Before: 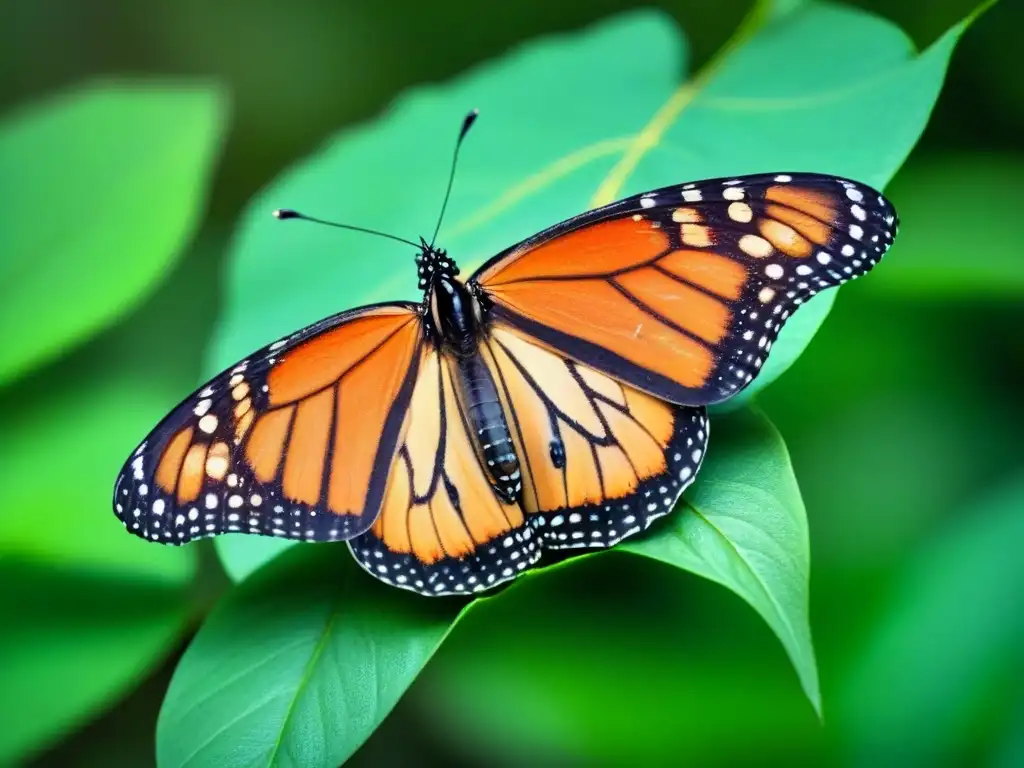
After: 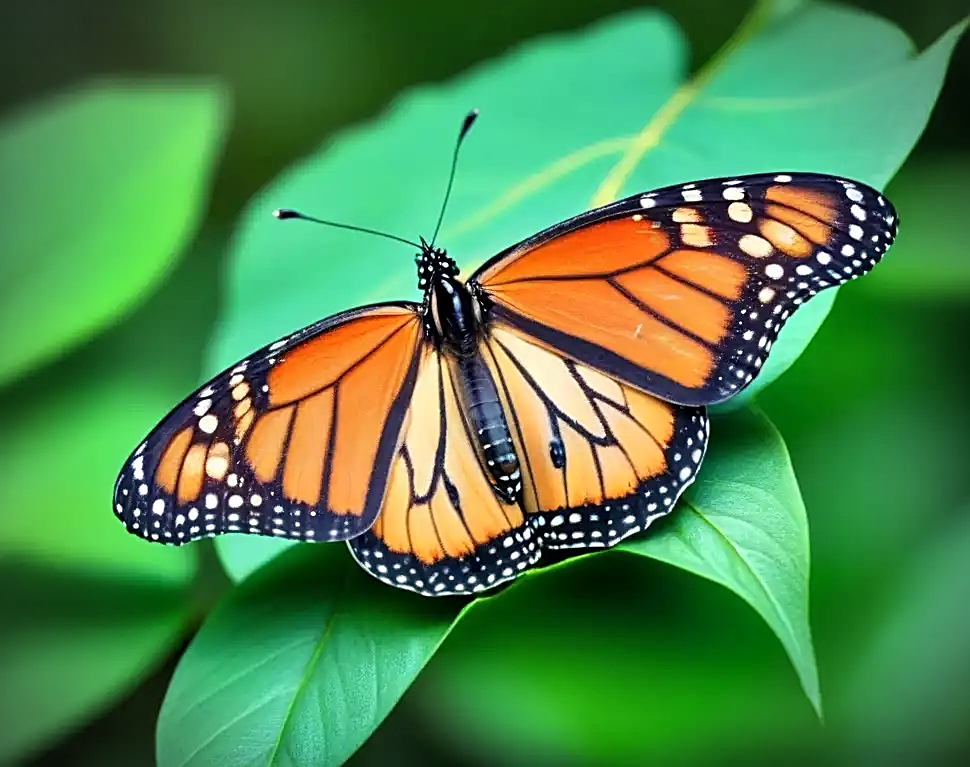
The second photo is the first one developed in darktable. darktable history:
local contrast: highlights 107%, shadows 98%, detail 119%, midtone range 0.2
crop and rotate: left 0%, right 5.216%
sharpen: on, module defaults
vignetting: on, module defaults
